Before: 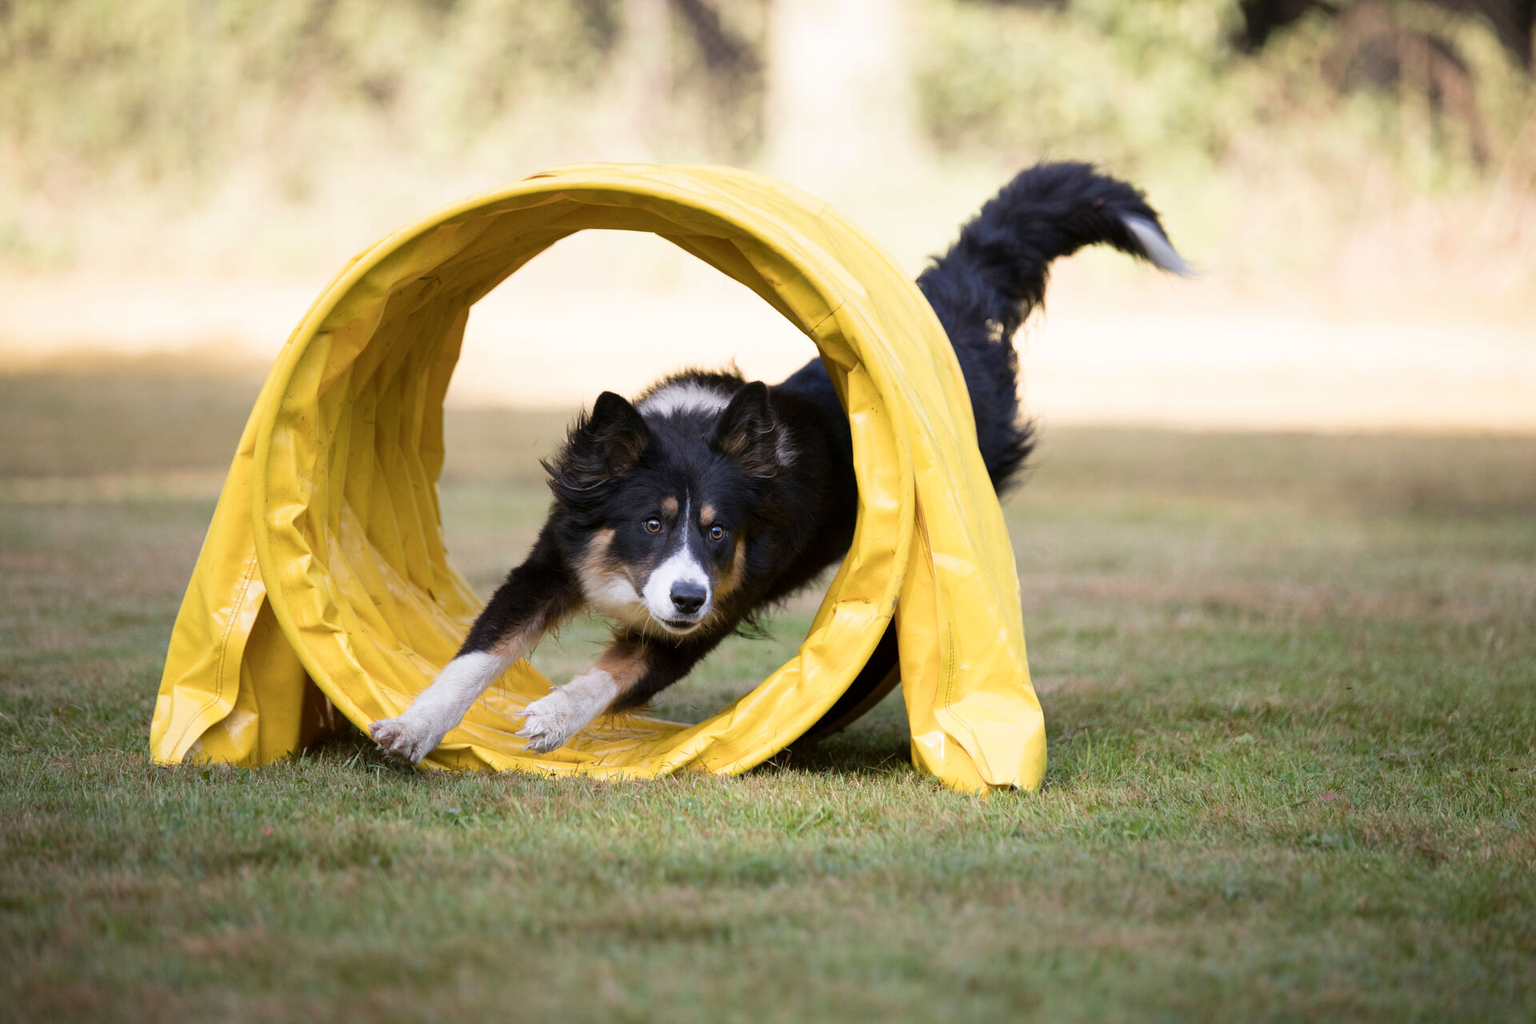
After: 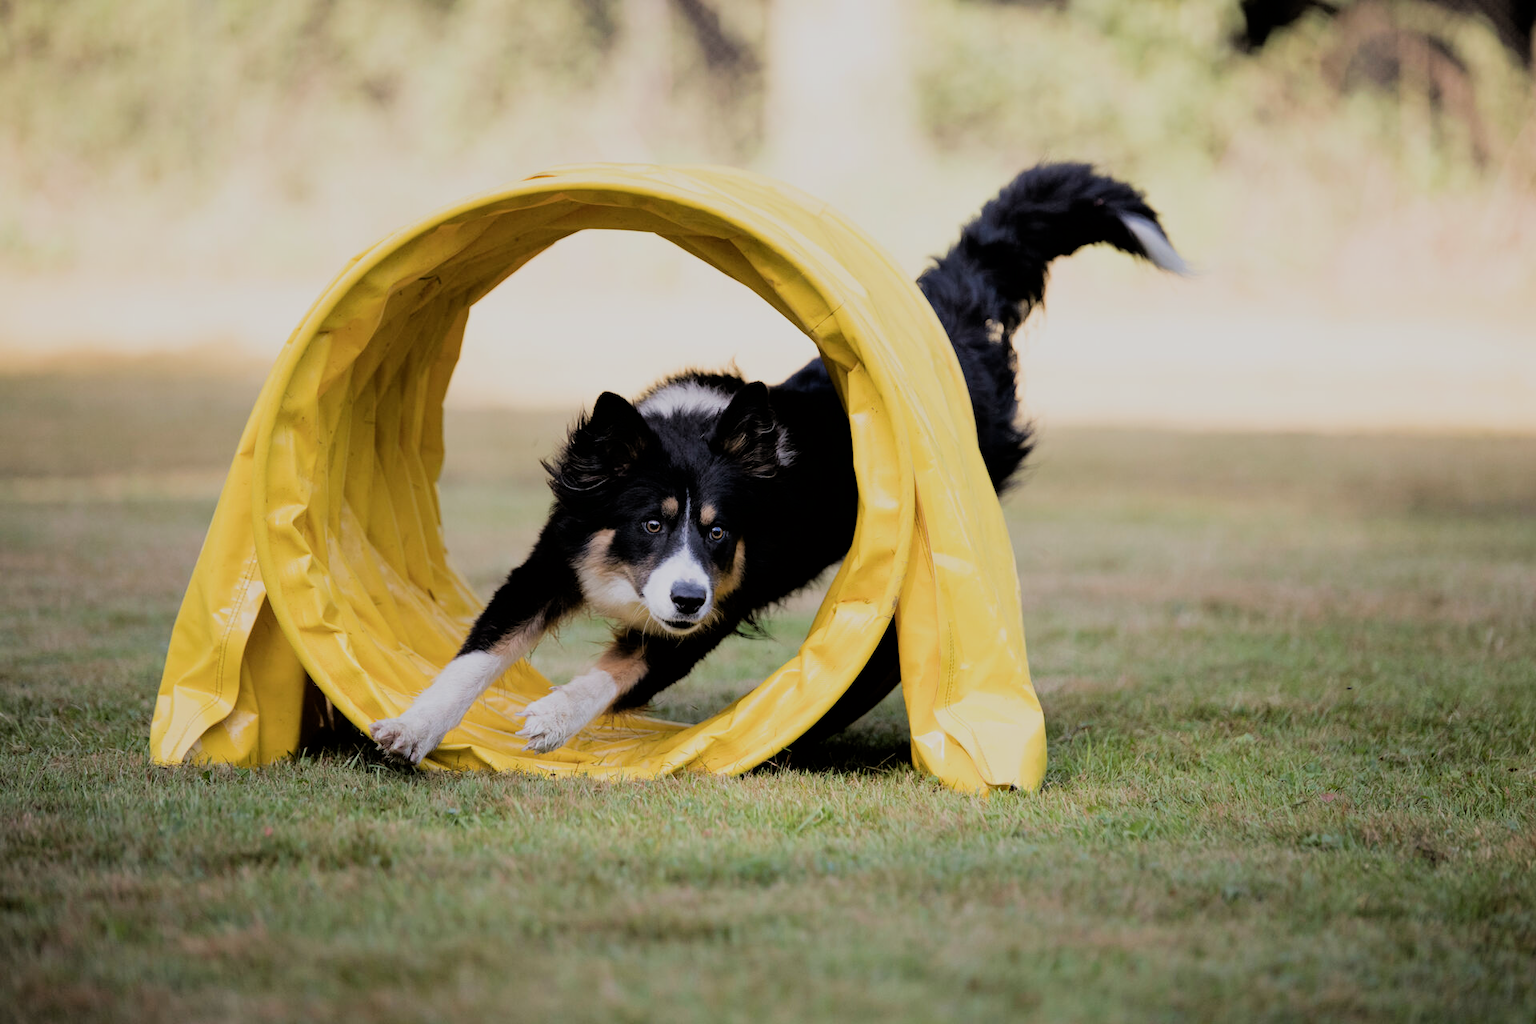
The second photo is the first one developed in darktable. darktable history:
filmic rgb: black relative exposure -4.69 EV, white relative exposure 4.79 EV, hardness 2.36, latitude 36.3%, contrast 1.048, highlights saturation mix 1.14%, shadows ↔ highlights balance 1.24%
